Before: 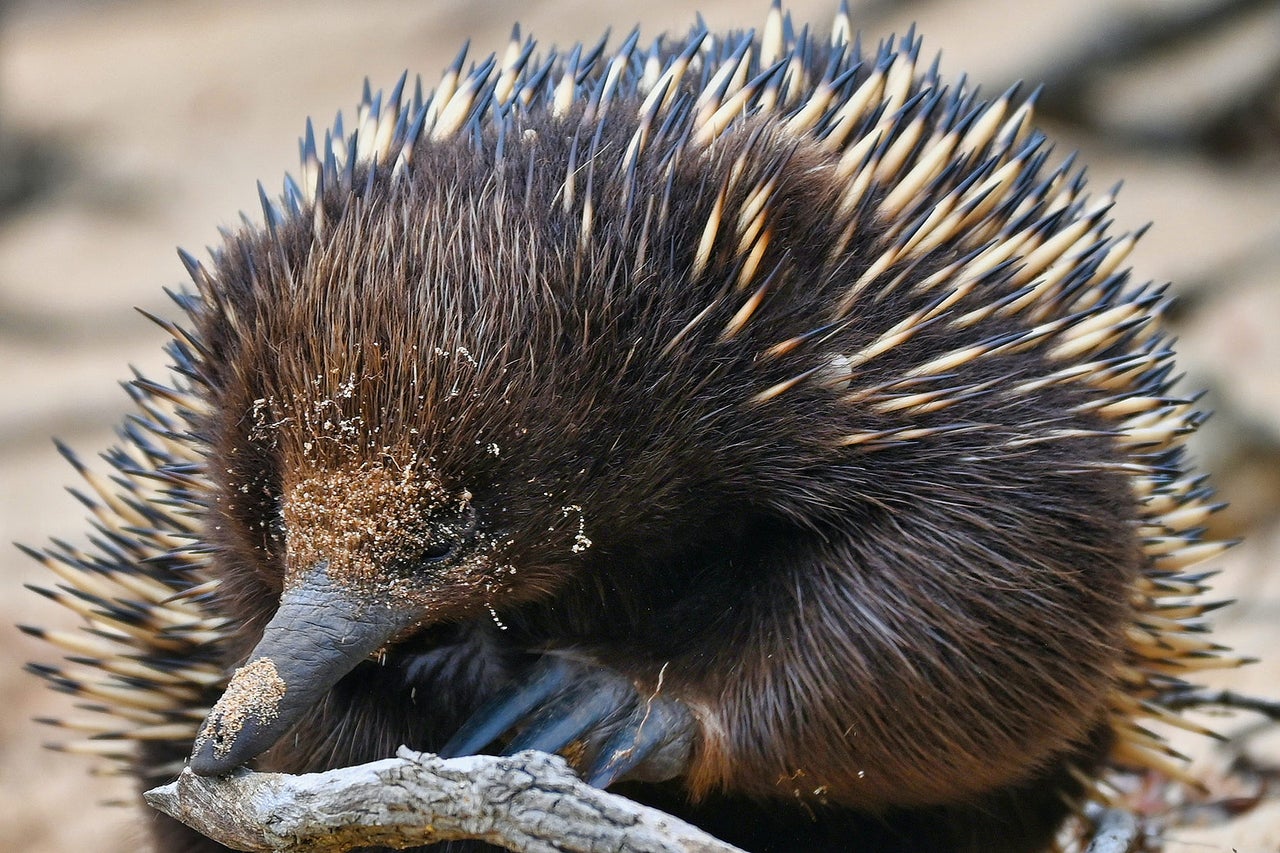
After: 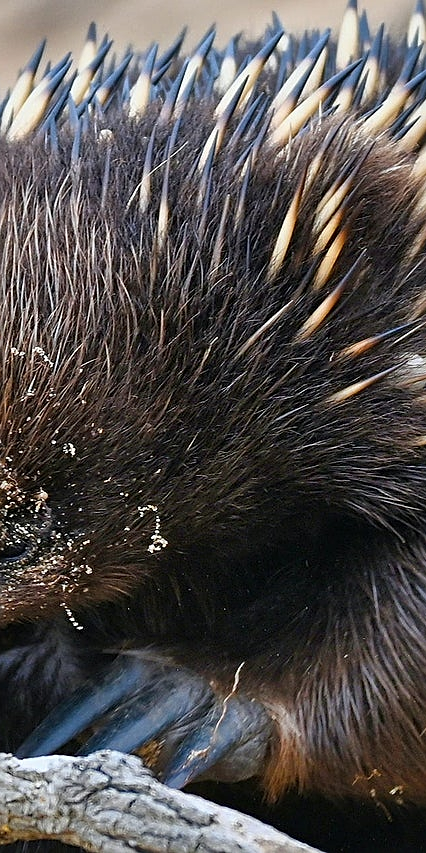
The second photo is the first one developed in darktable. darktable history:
sharpen: on, module defaults
crop: left 33.168%, right 33.55%
shadows and highlights: radius 106.59, shadows 23.97, highlights -59.09, highlights color adjustment 0.216%, low approximation 0.01, soften with gaussian
tone equalizer: smoothing diameter 24.87%, edges refinement/feathering 9.16, preserve details guided filter
